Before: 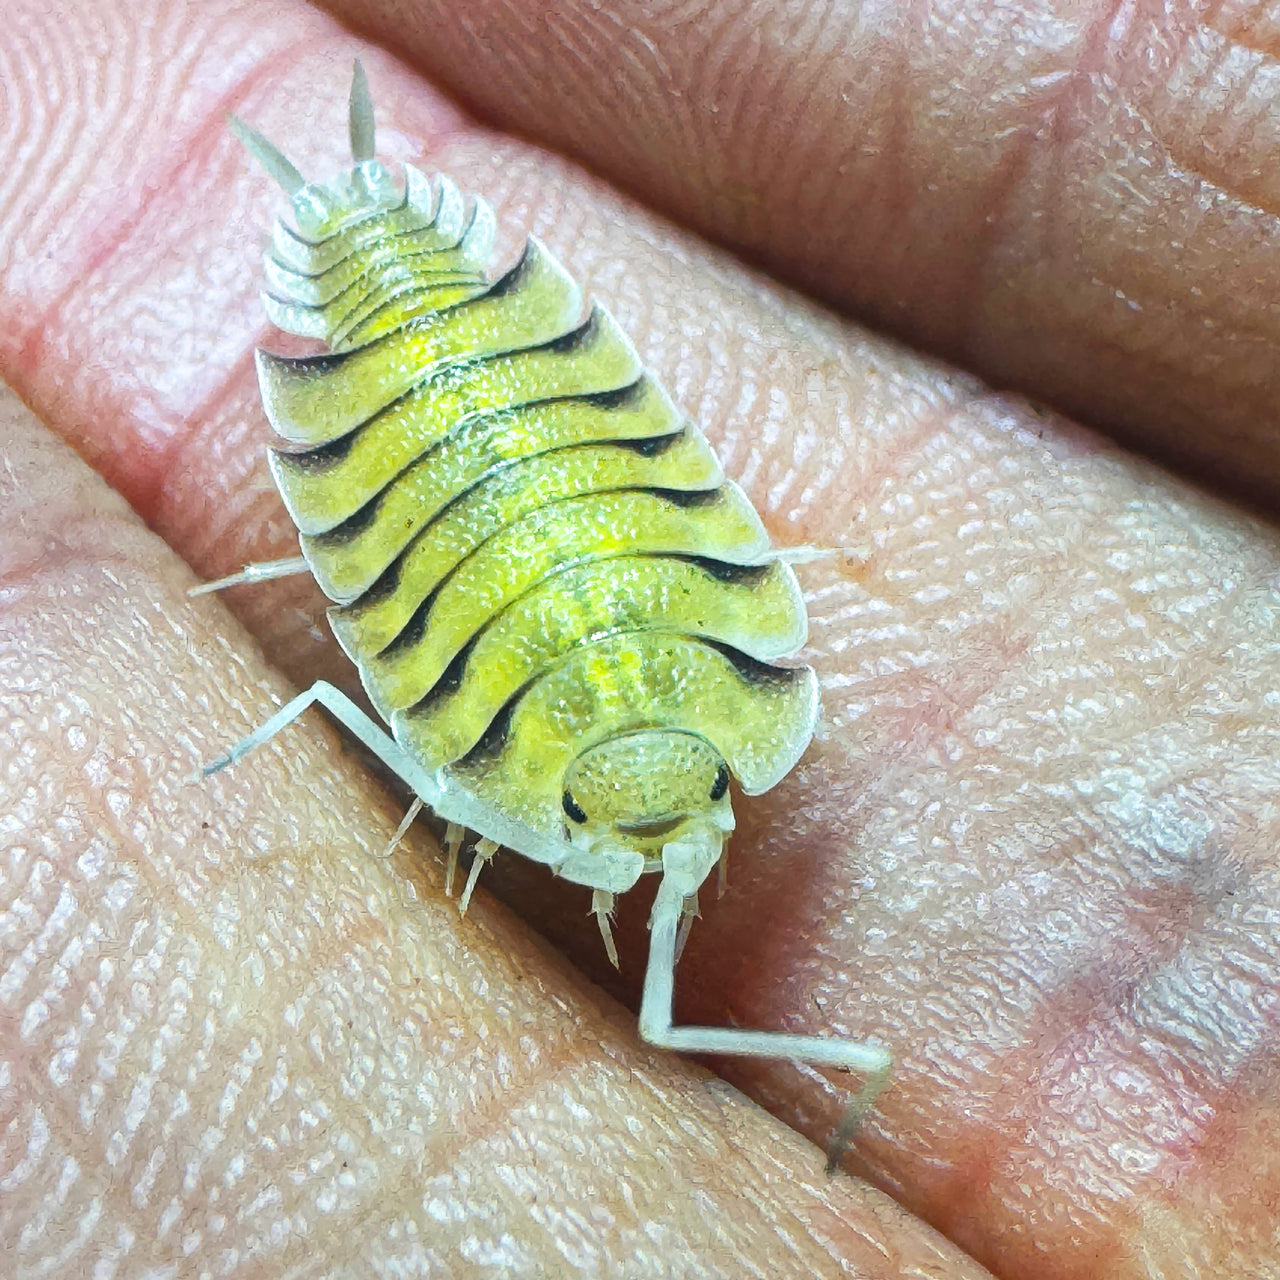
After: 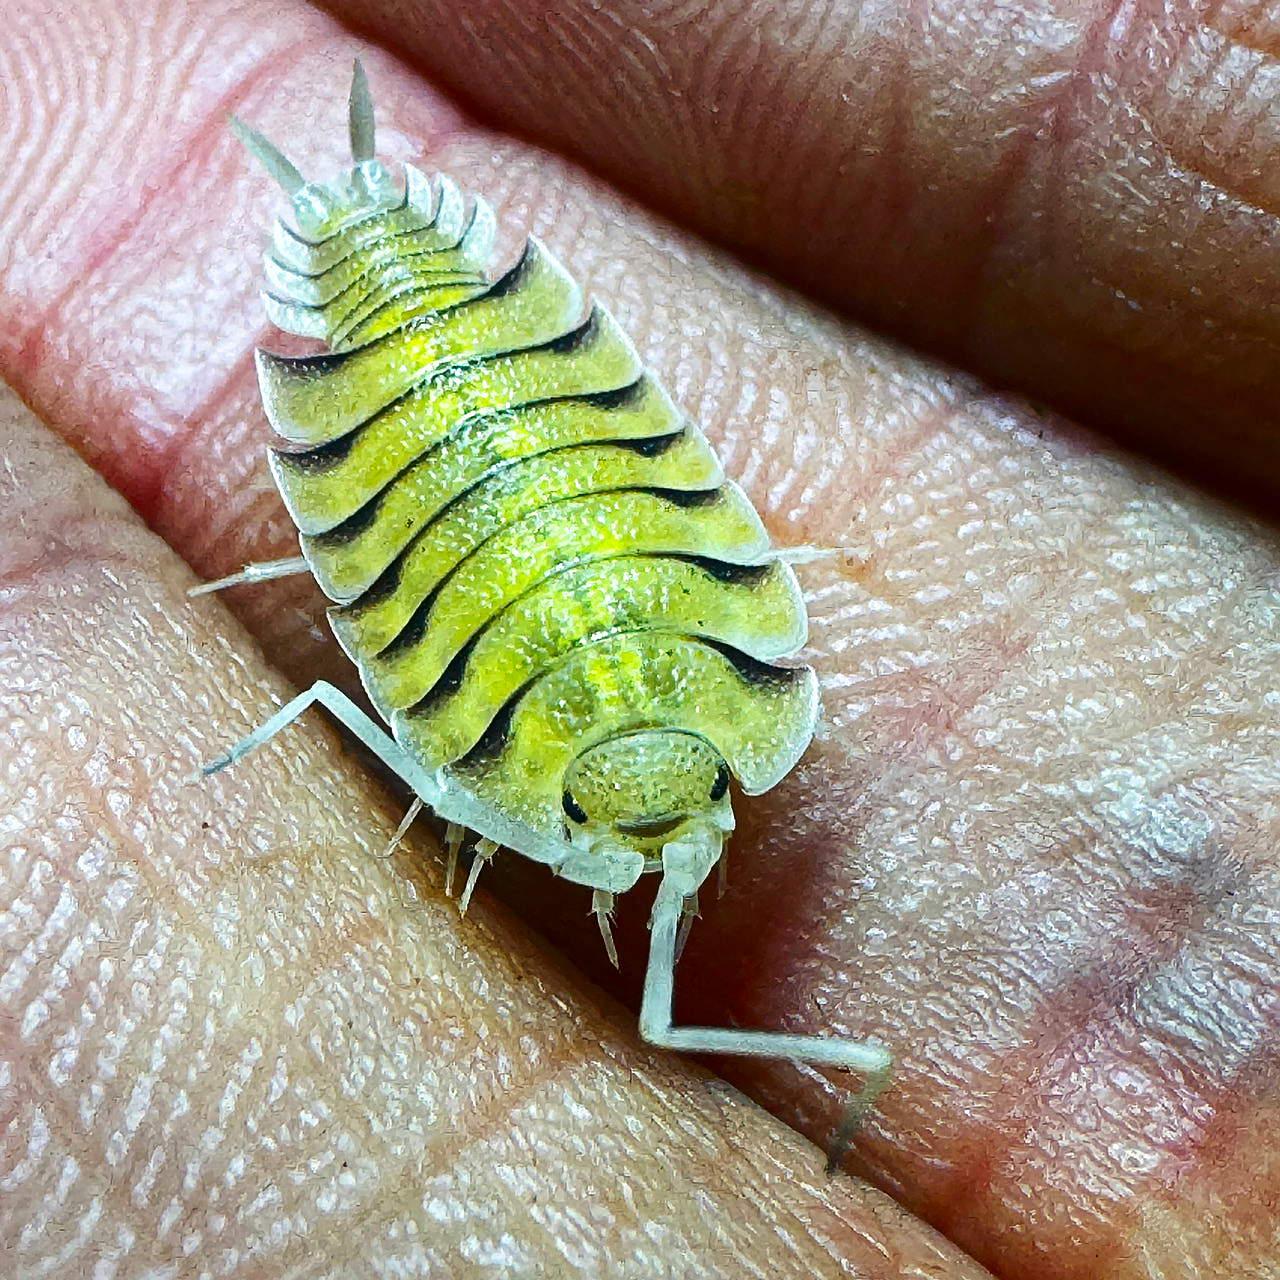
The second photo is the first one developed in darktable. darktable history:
sharpen: on, module defaults
shadows and highlights: shadows -70, highlights 35, soften with gaussian
contrast brightness saturation: contrast 0.1, brightness -0.26, saturation 0.14
